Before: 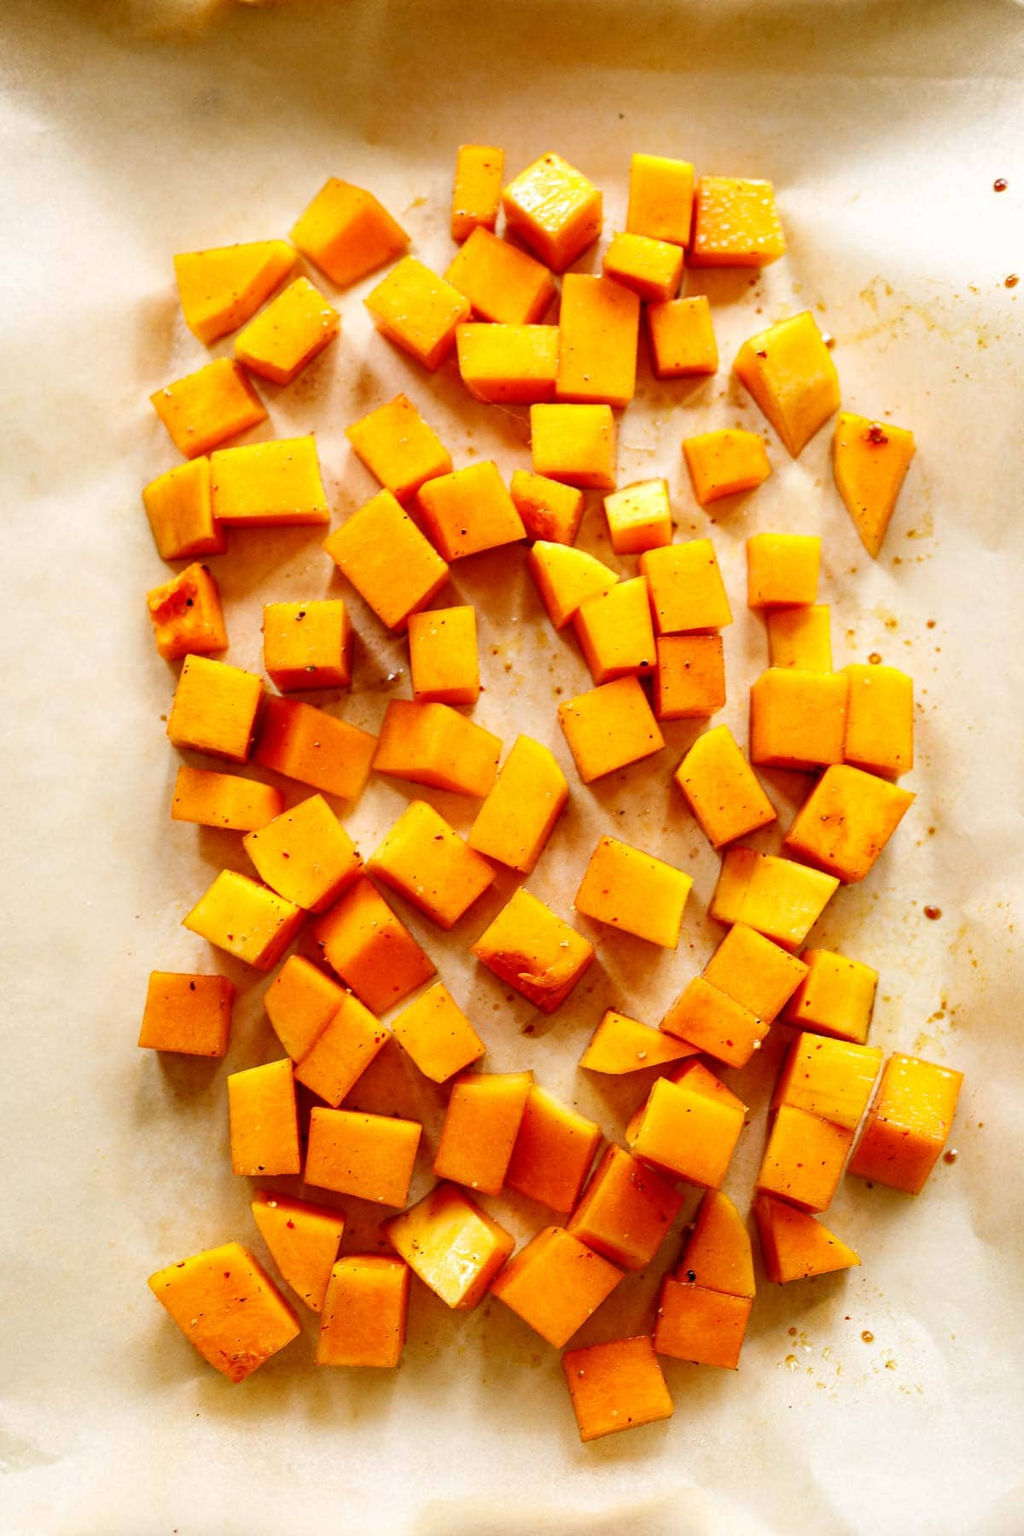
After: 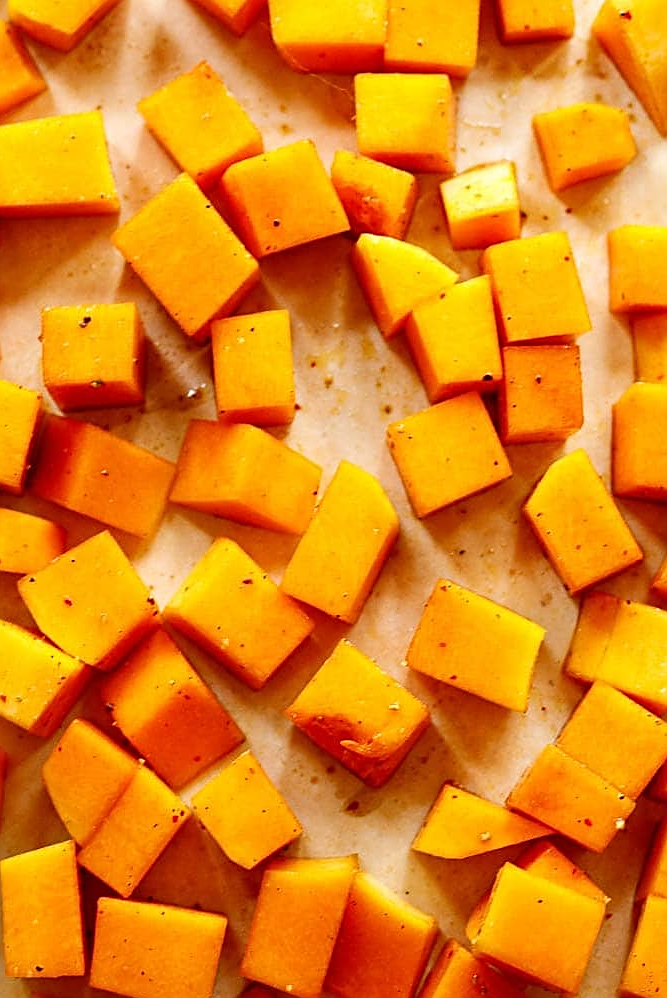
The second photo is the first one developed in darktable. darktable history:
crop and rotate: left 22.321%, top 22.234%, right 22.019%, bottom 22.318%
sharpen: on, module defaults
